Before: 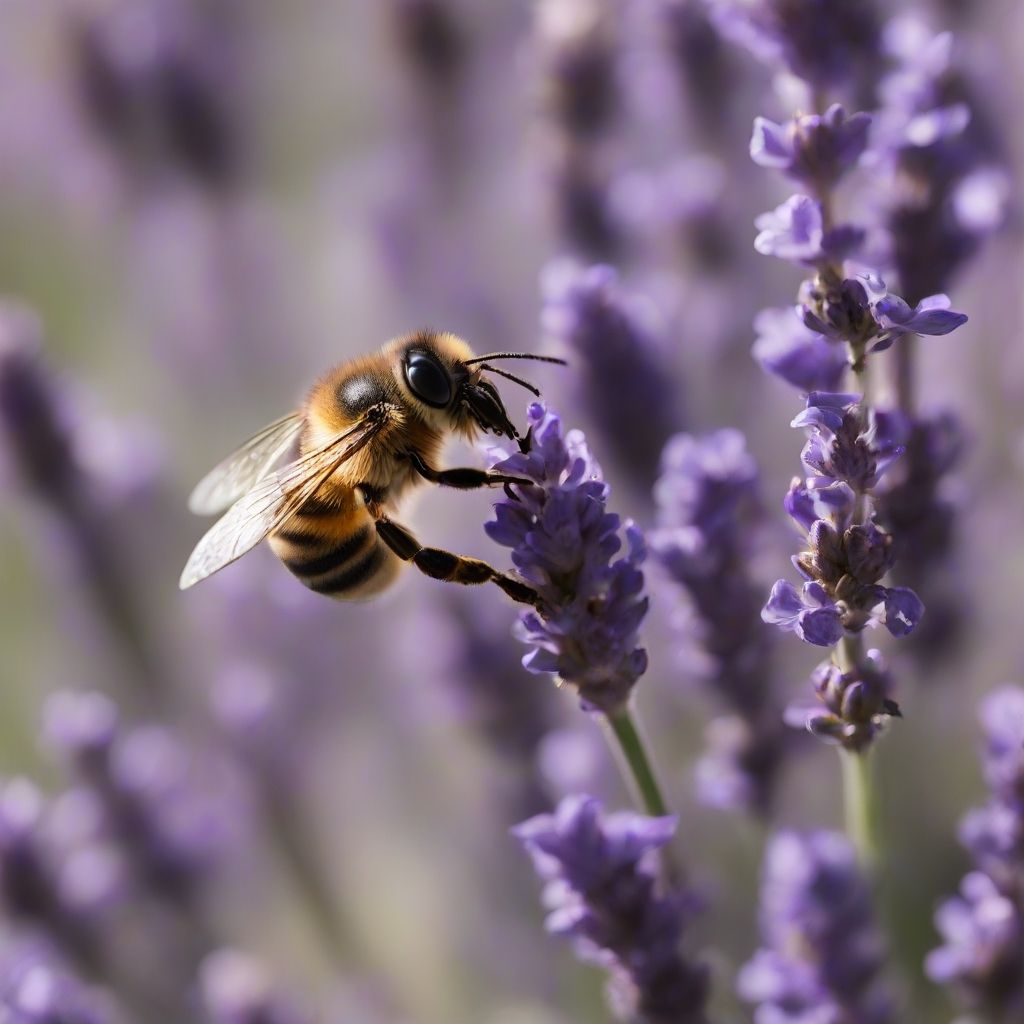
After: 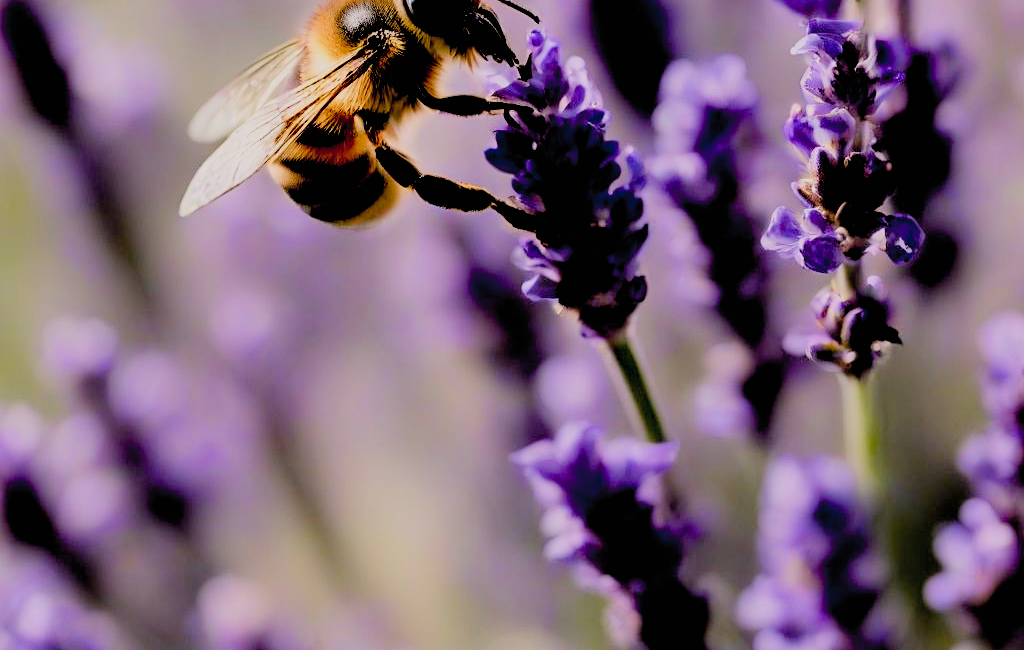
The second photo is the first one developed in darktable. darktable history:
crop and rotate: top 36.468%
sharpen: amount 0.202
exposure: black level correction 0.042, exposure 0.499 EV, compensate exposure bias true, compensate highlight preservation false
levels: levels [0, 0.478, 1]
color balance rgb: highlights gain › chroma 1.034%, highlights gain › hue 52.66°, perceptual saturation grading › global saturation 30.025%, global vibrance -23.565%
filmic rgb: black relative exposure -6.18 EV, white relative exposure 6.98 EV, hardness 2.26, color science v4 (2020)
